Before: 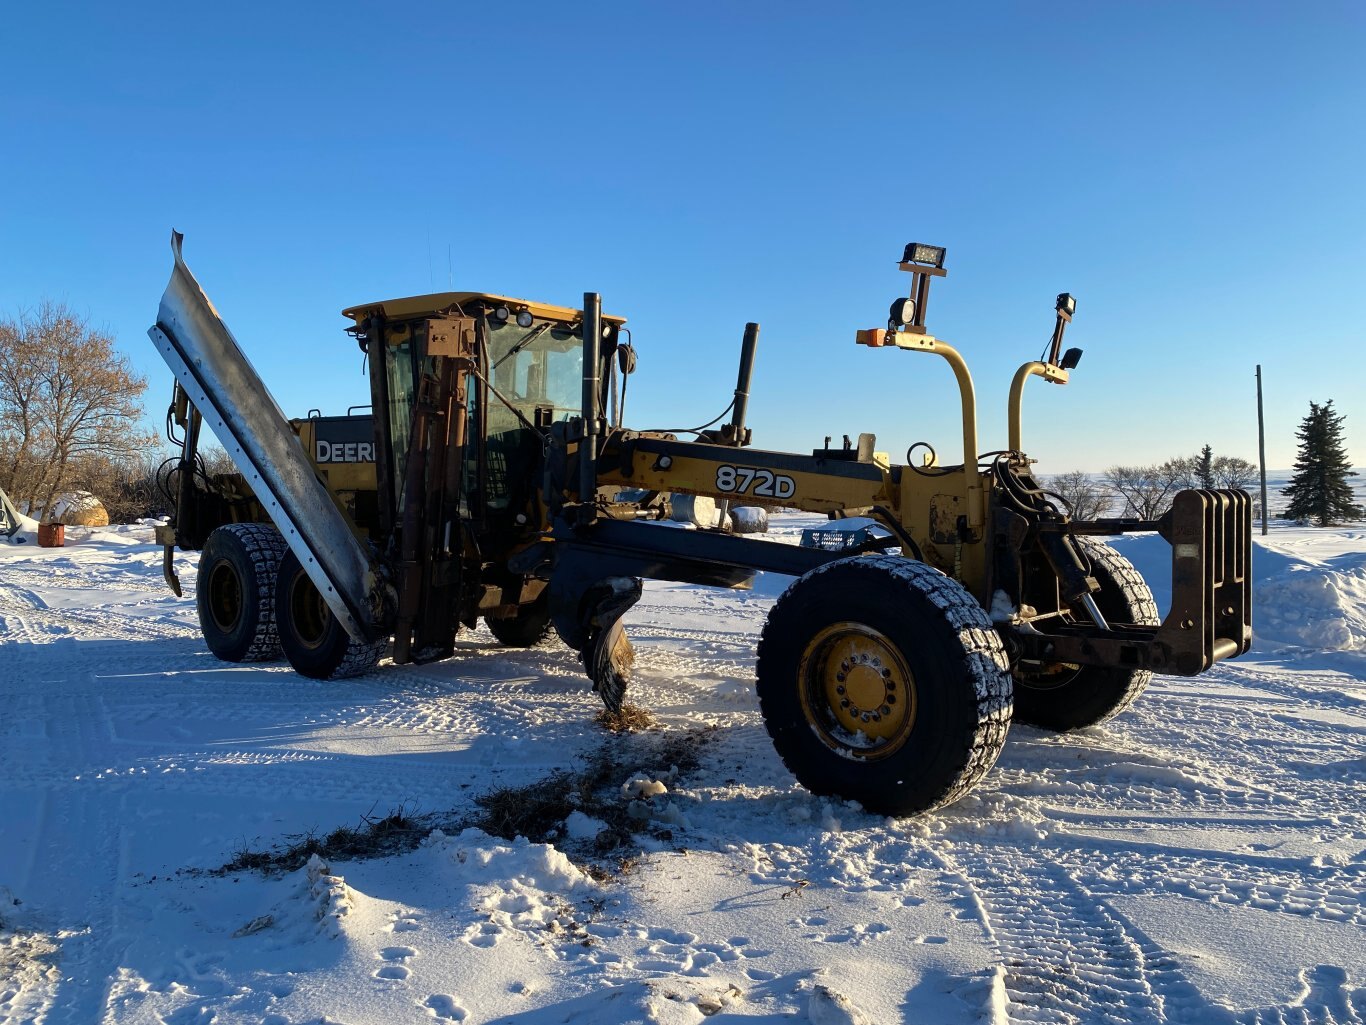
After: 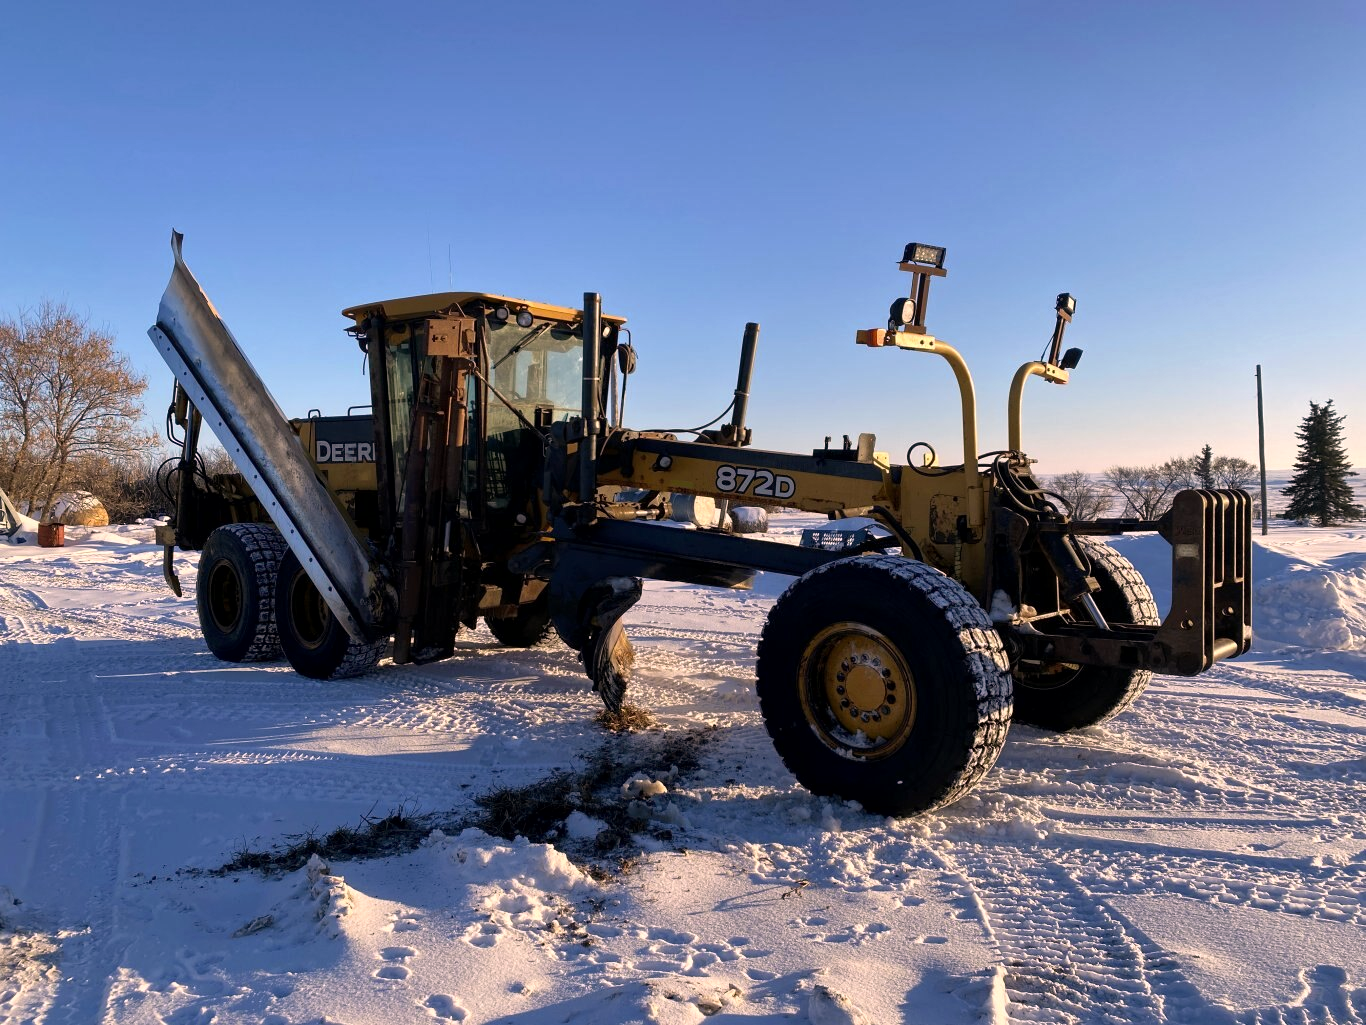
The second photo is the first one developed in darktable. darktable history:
color correction: highlights a* 12.23, highlights b* 5.41
local contrast: mode bilateral grid, contrast 20, coarseness 50, detail 120%, midtone range 0.2
